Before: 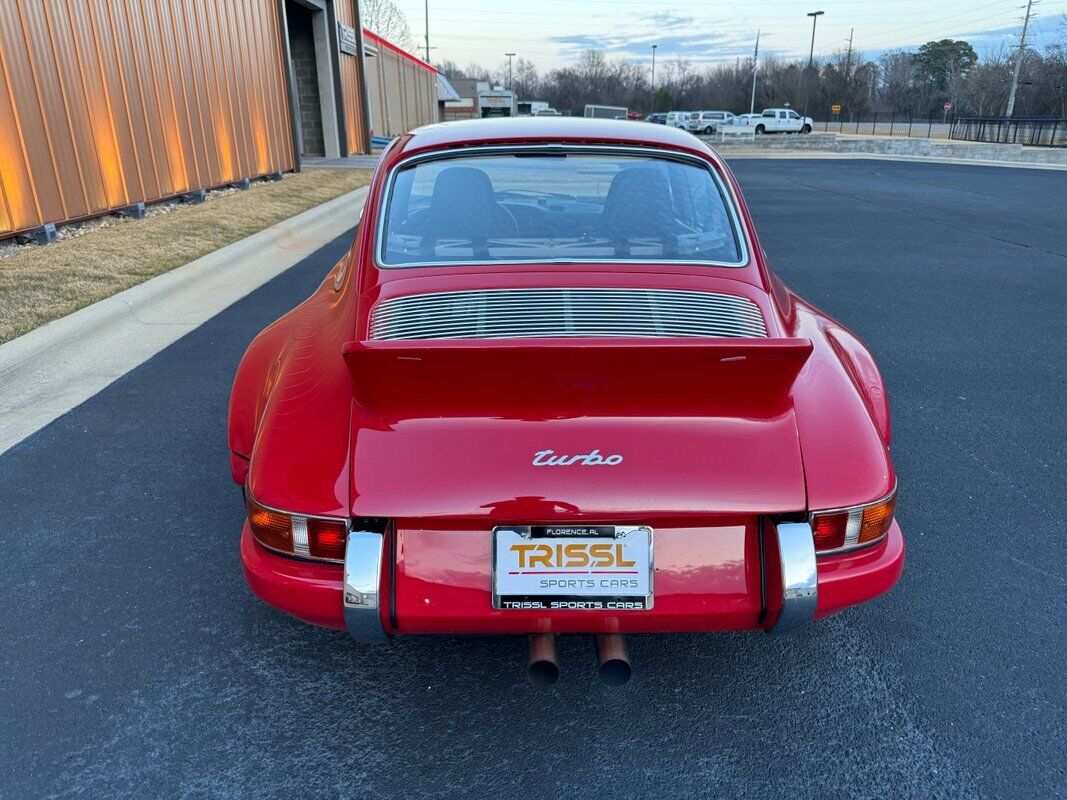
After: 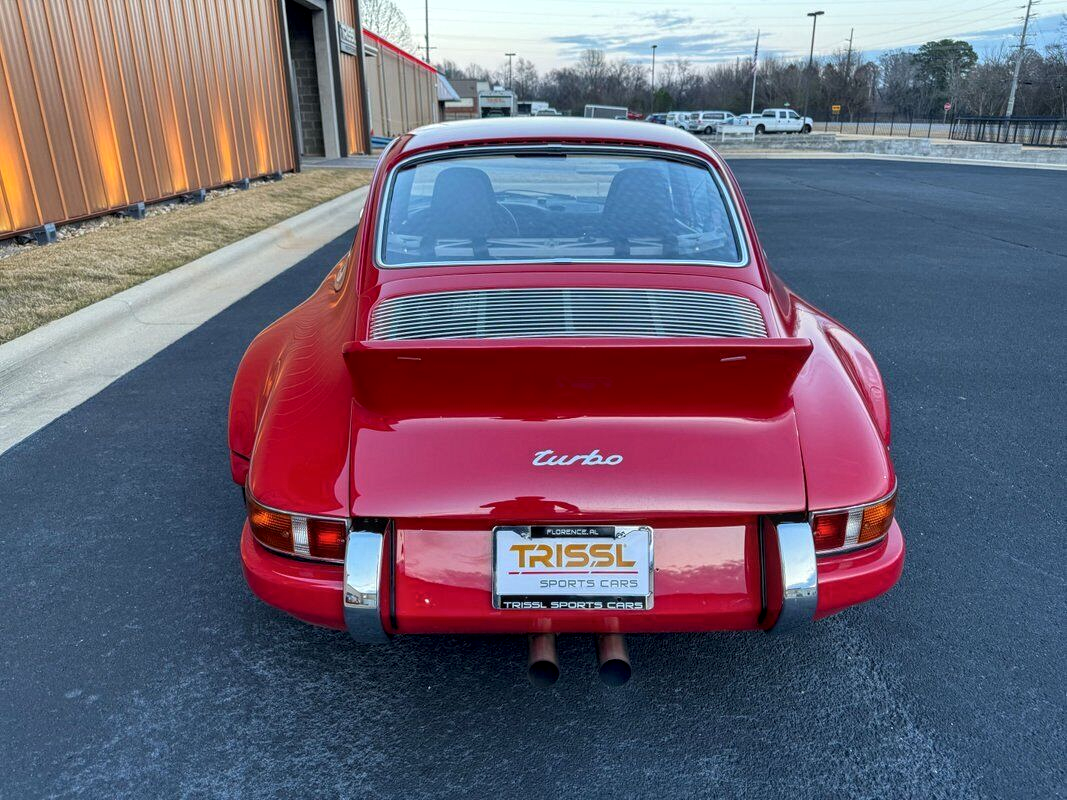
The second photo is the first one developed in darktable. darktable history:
local contrast: detail 130%
exposure: exposure -0.016 EV, compensate highlight preservation false
